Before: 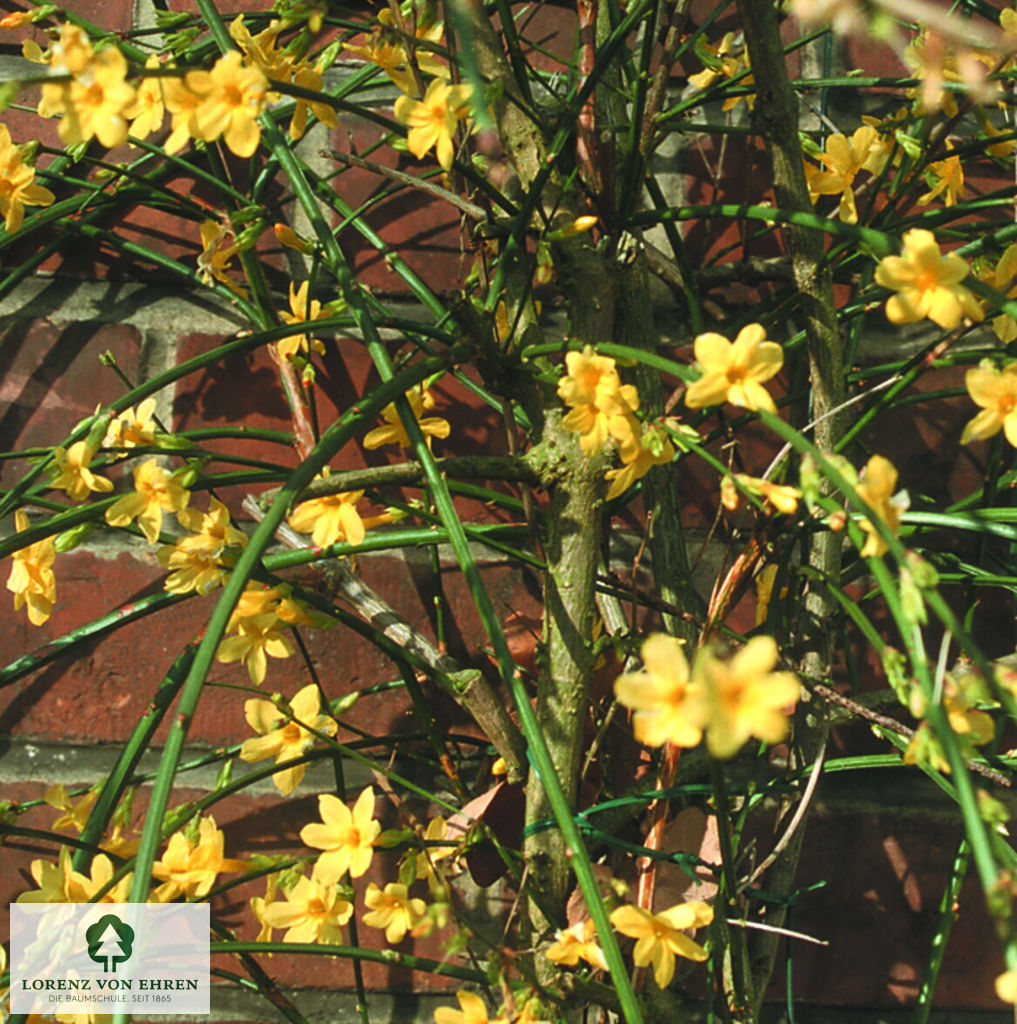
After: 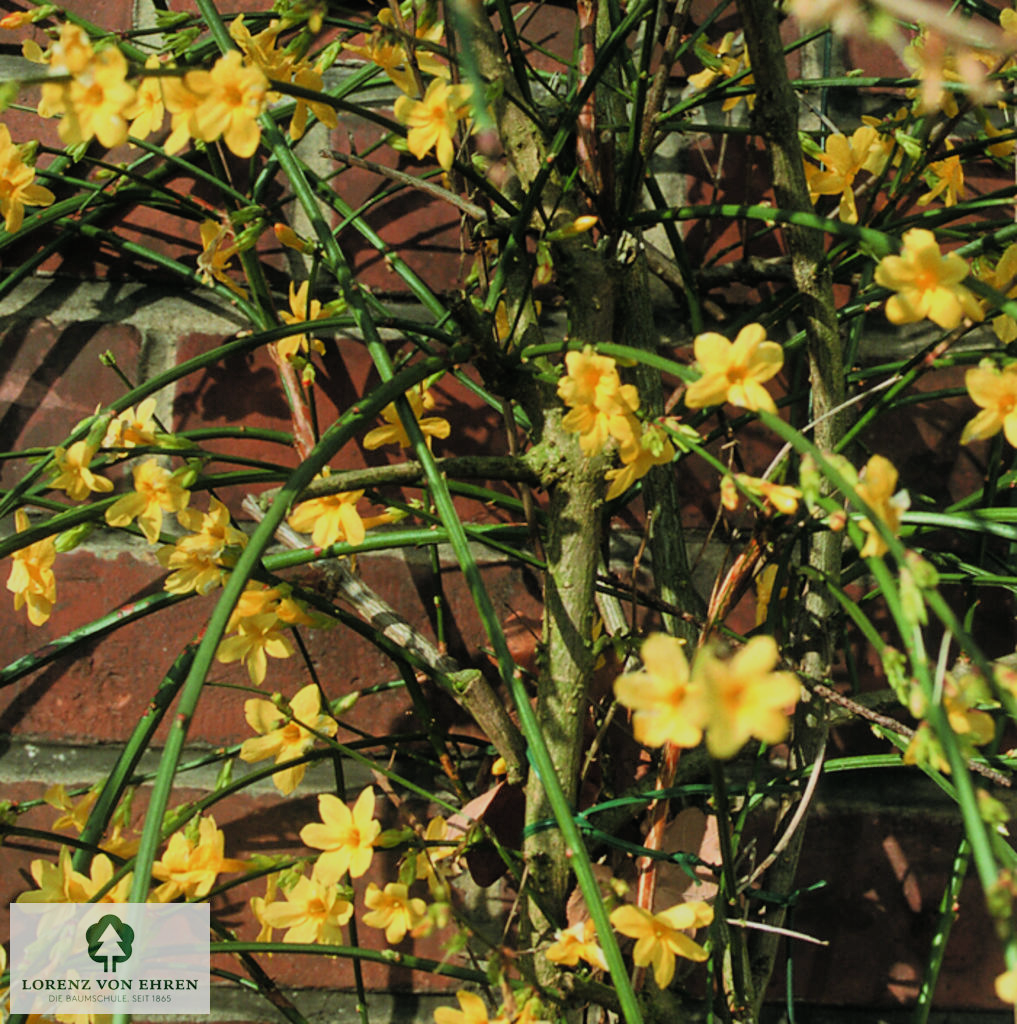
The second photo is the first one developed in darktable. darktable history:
filmic rgb: black relative exposure -7.92 EV, white relative exposure 4.13 EV, hardness 4.08, latitude 51.71%, contrast 1.011, shadows ↔ highlights balance 5.77%, preserve chrominance max RGB, color science v6 (2022), contrast in shadows safe, contrast in highlights safe
